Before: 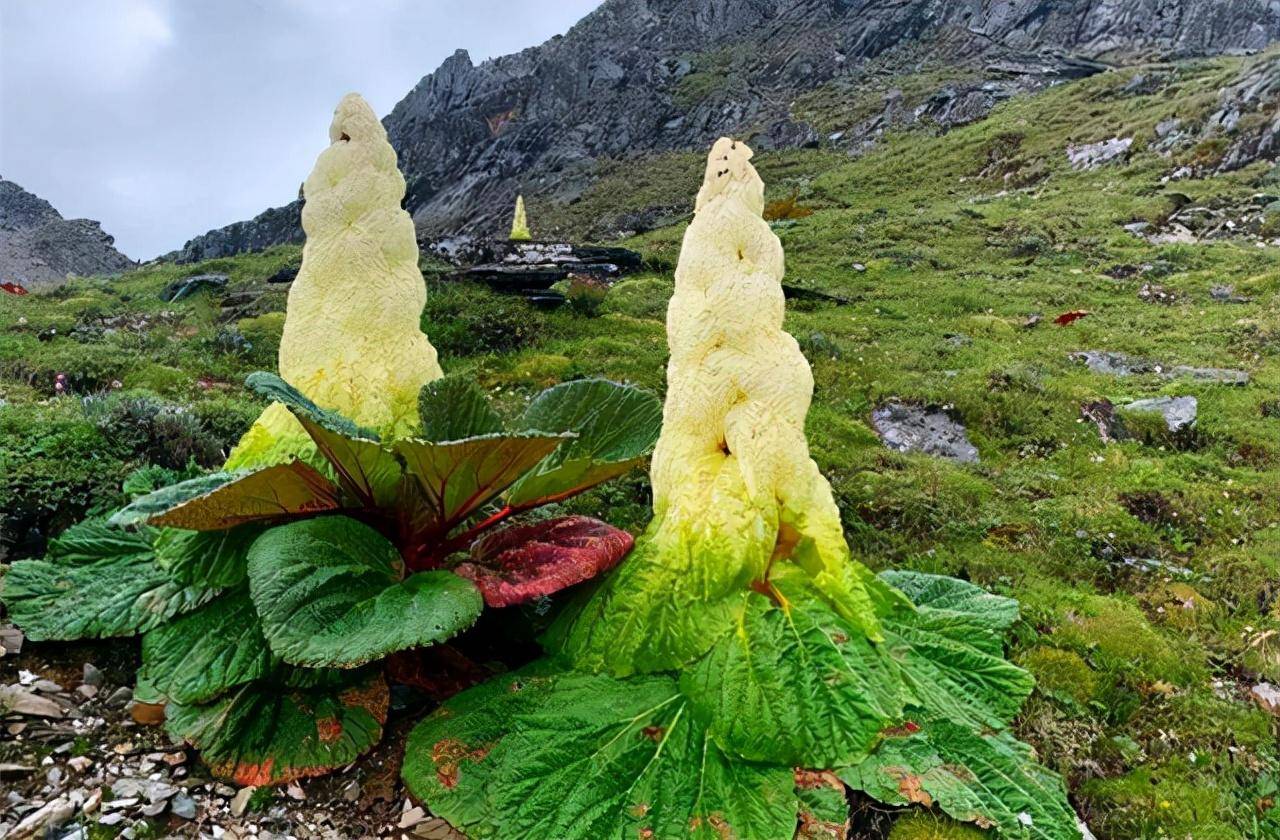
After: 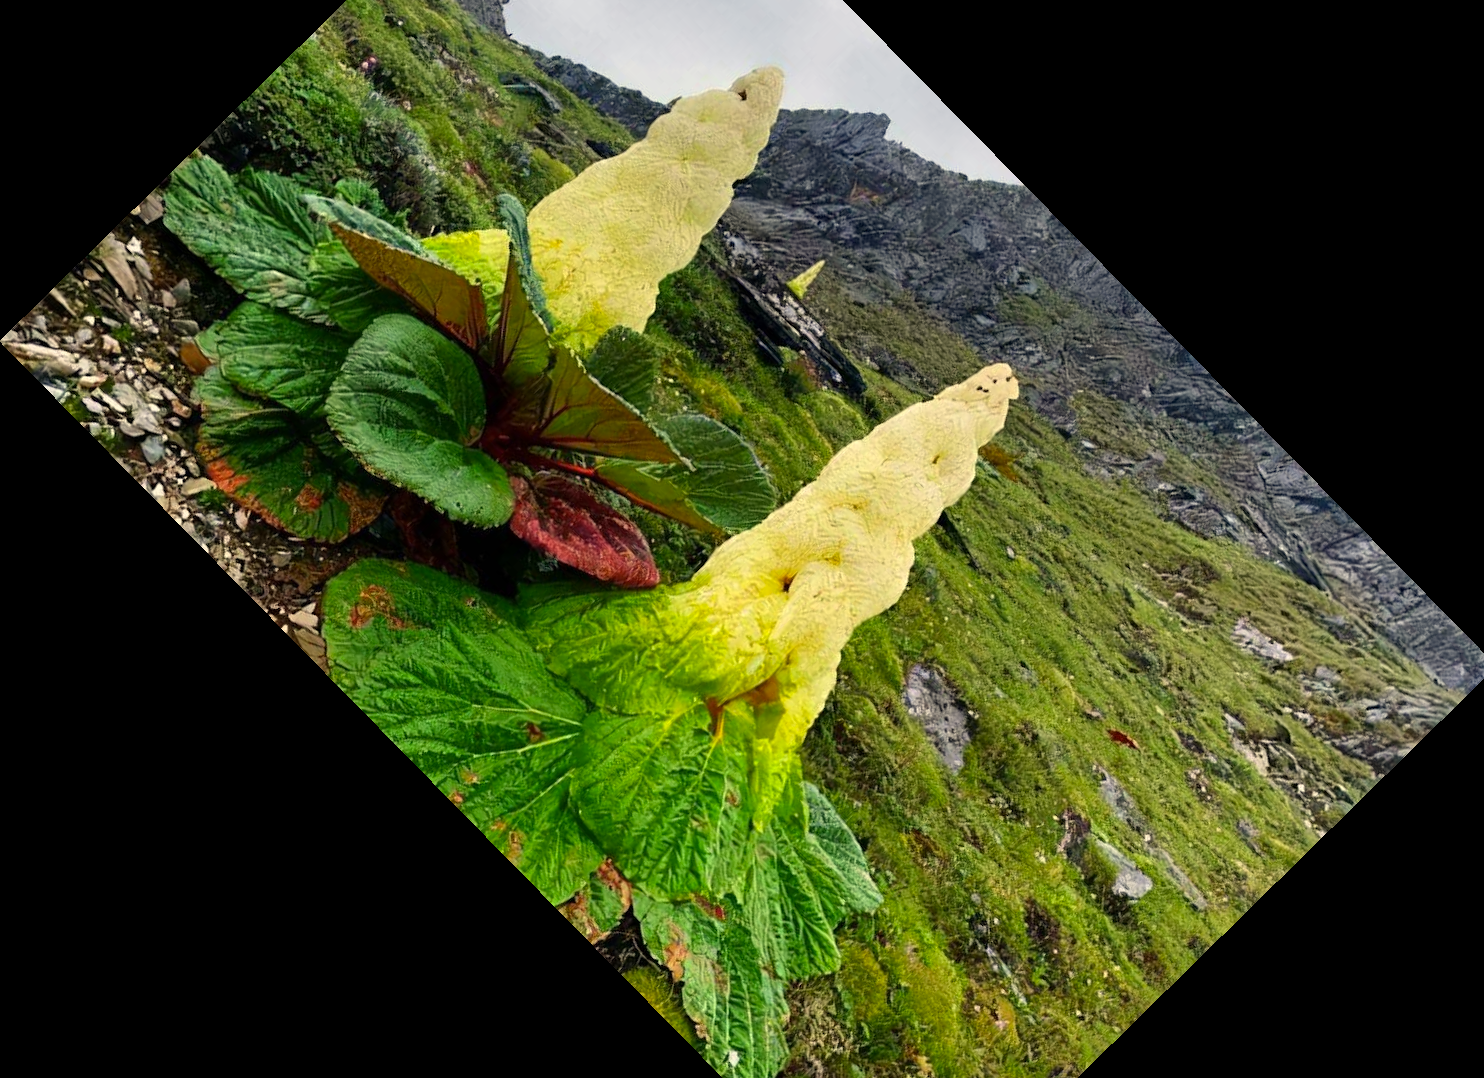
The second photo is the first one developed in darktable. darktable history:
crop and rotate: angle -45.53°, top 16.461%, right 0.809%, bottom 11.725%
color zones: curves: ch0 [(0.068, 0.464) (0.25, 0.5) (0.48, 0.508) (0.75, 0.536) (0.886, 0.476) (0.967, 0.456)]; ch1 [(0.066, 0.456) (0.25, 0.5) (0.616, 0.508) (0.746, 0.56) (0.934, 0.444)]
color correction: highlights a* 1.45, highlights b* 17.74
